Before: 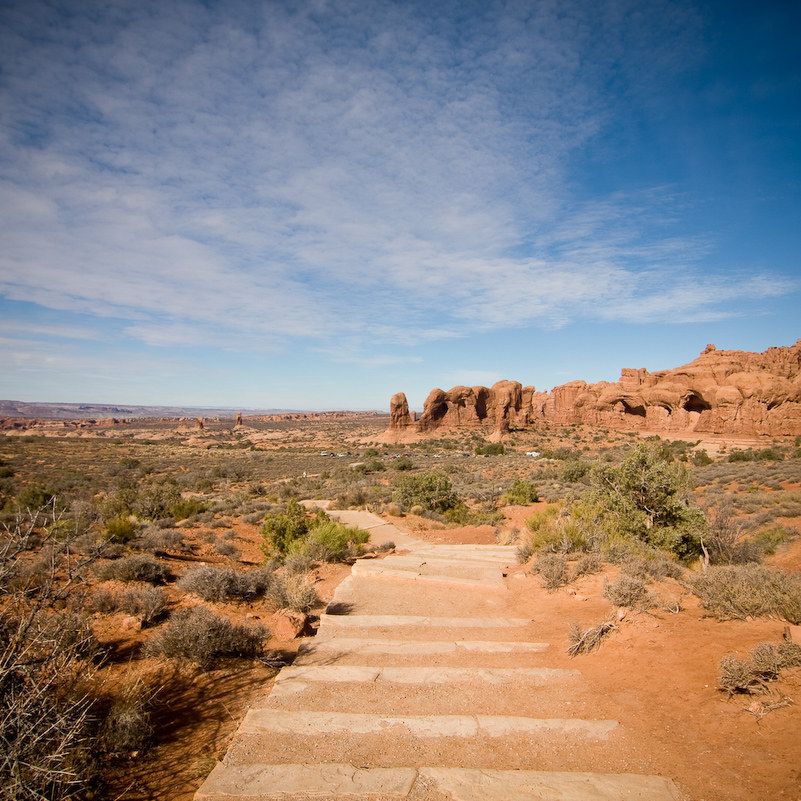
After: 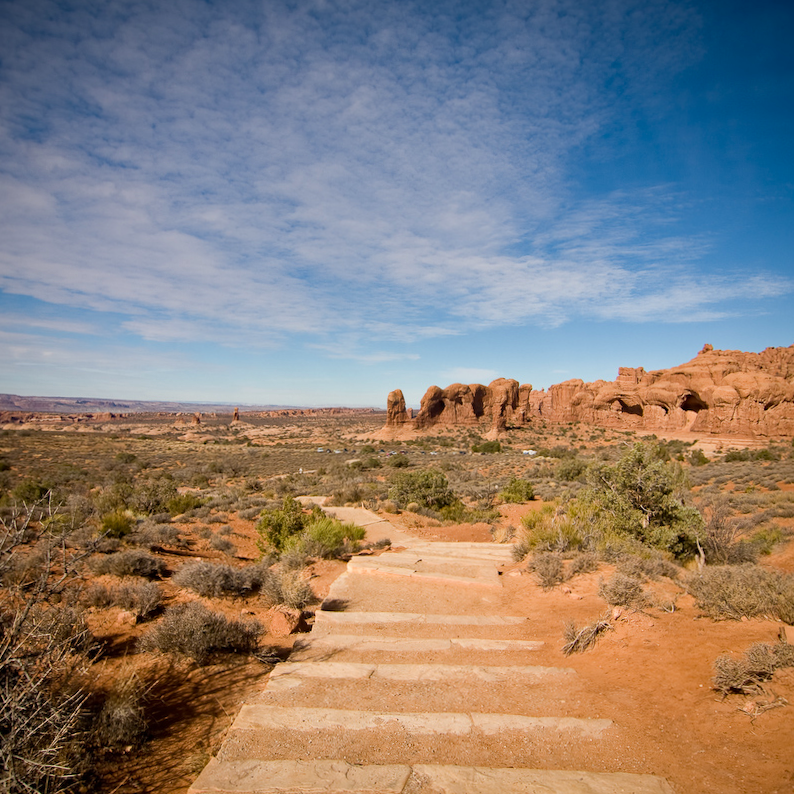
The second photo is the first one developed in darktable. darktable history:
shadows and highlights: shadows 25, highlights -48, soften with gaussian
haze removal: compatibility mode true, adaptive false
crop and rotate: angle -0.5°
